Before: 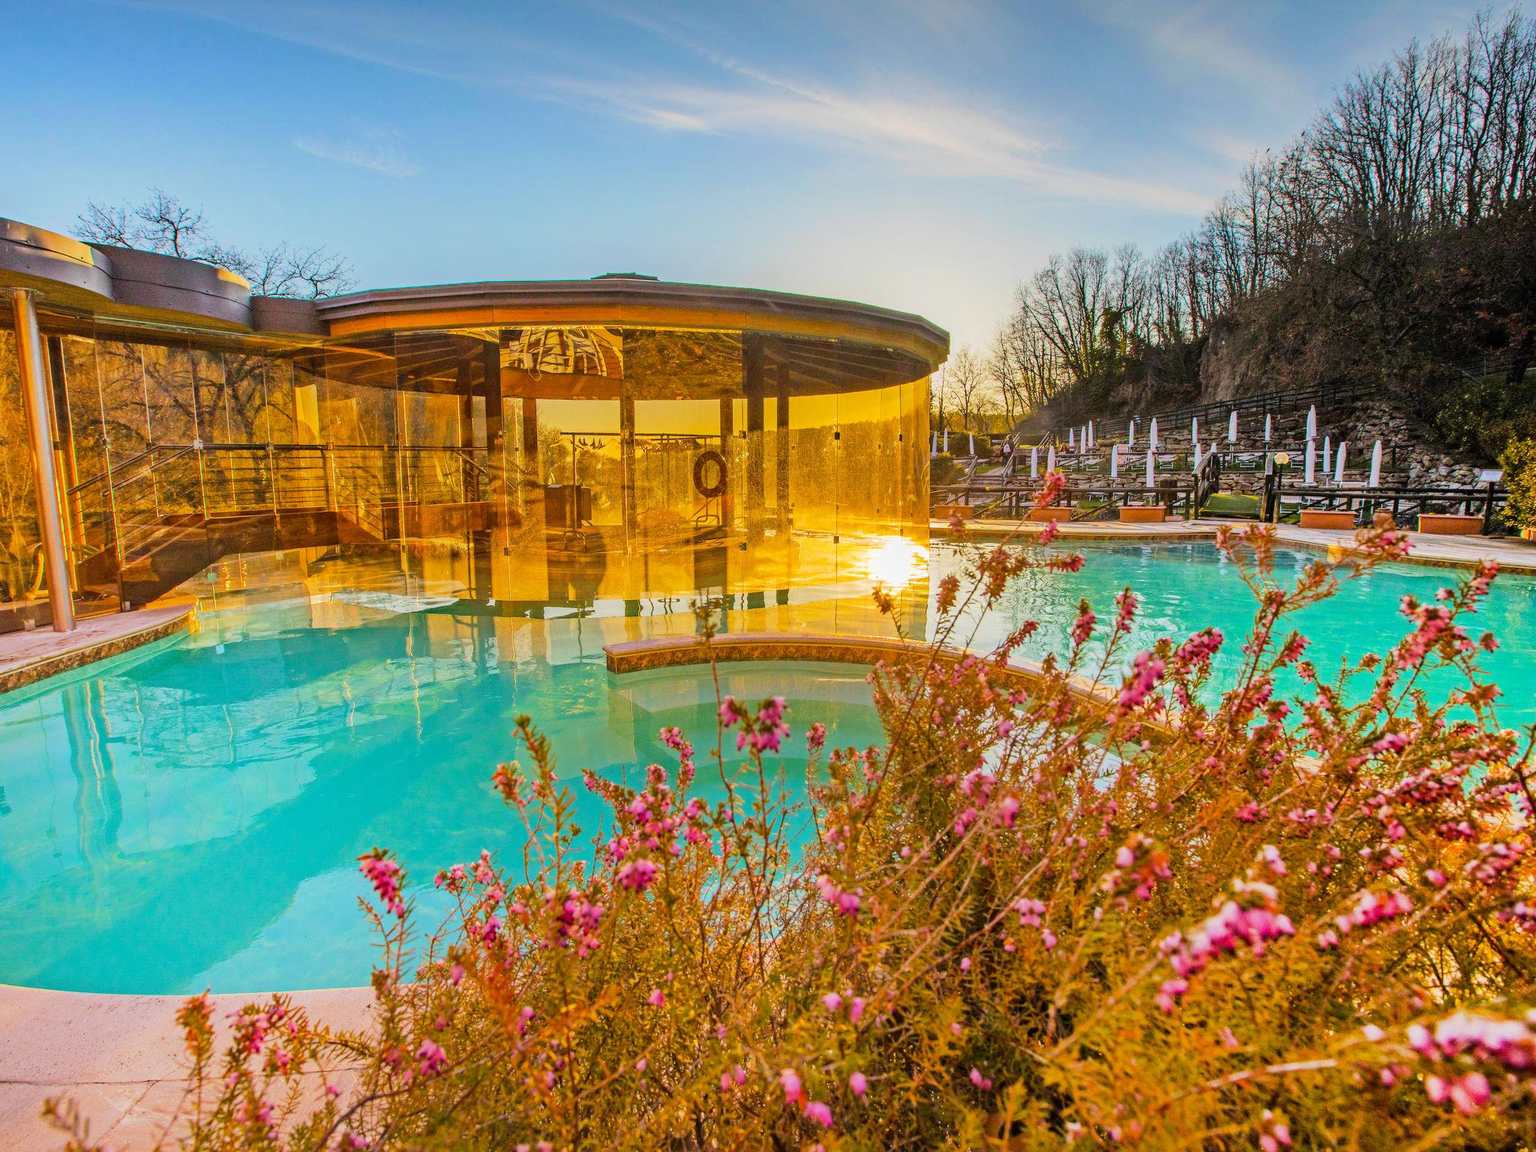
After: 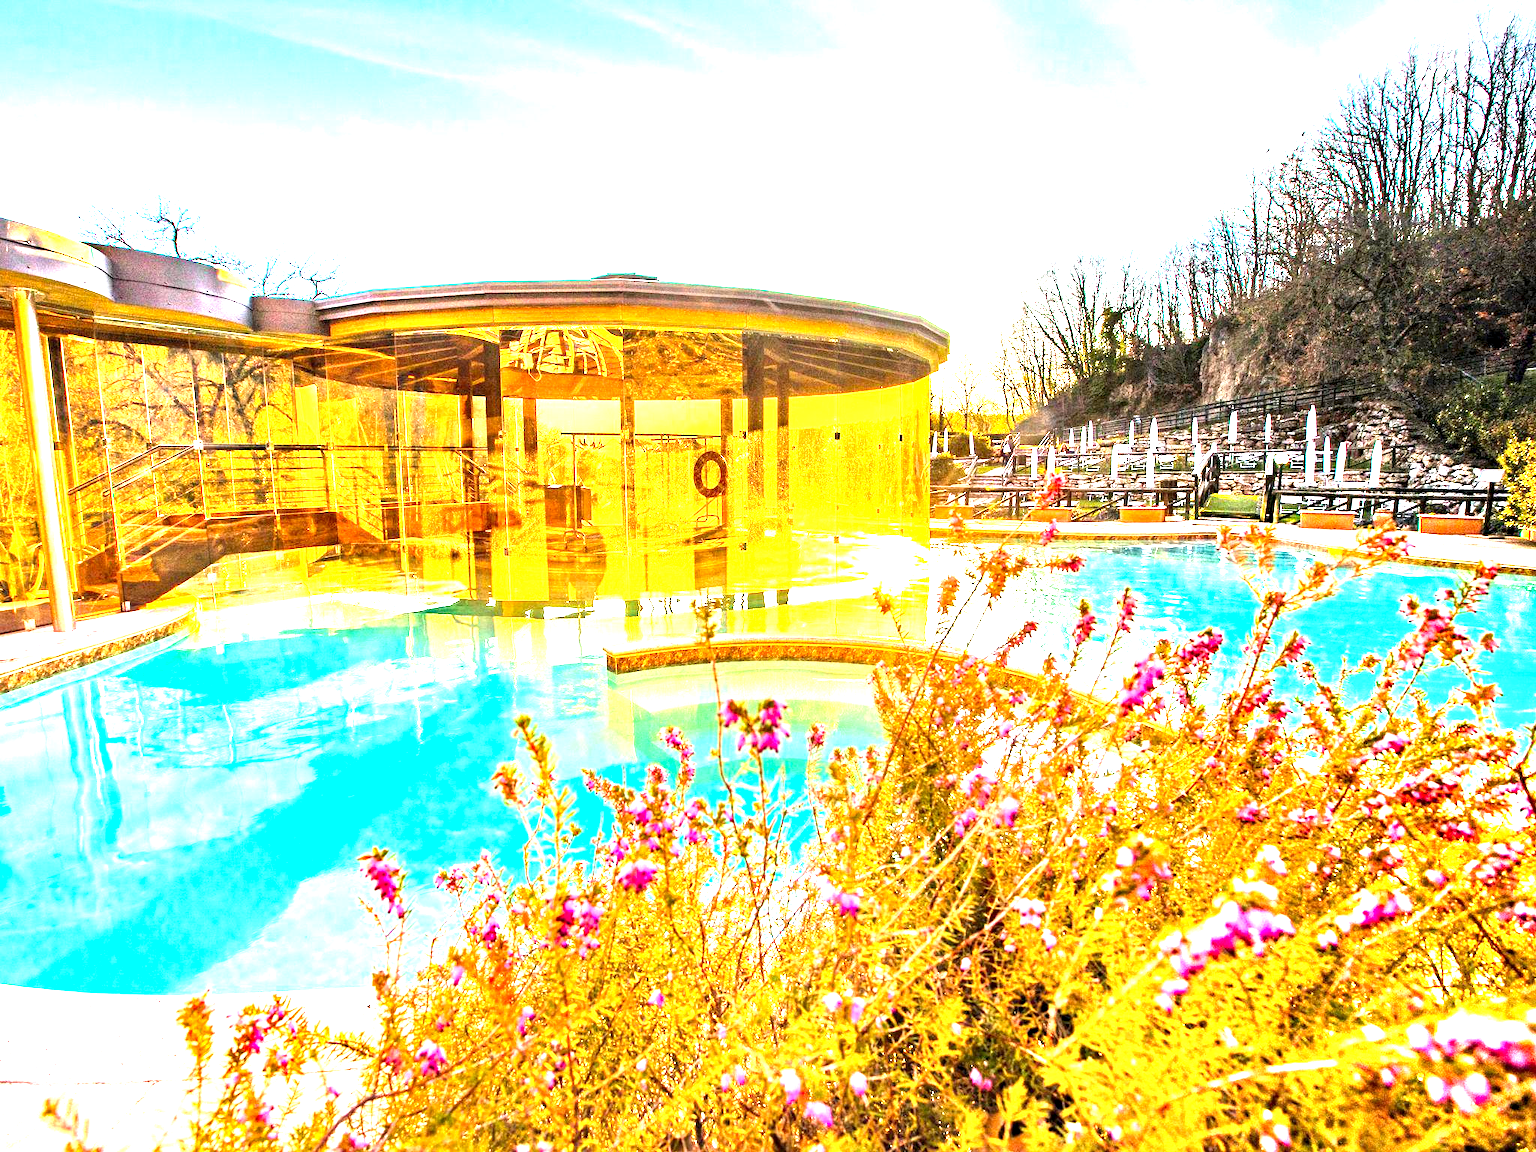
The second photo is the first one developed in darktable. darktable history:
exposure: black level correction 0, exposure 2.354 EV, compensate highlight preservation false
contrast equalizer: y [[0.6 ×6], [0.55 ×6], [0 ×6], [0 ×6], [0 ×6]], mix 0.596
